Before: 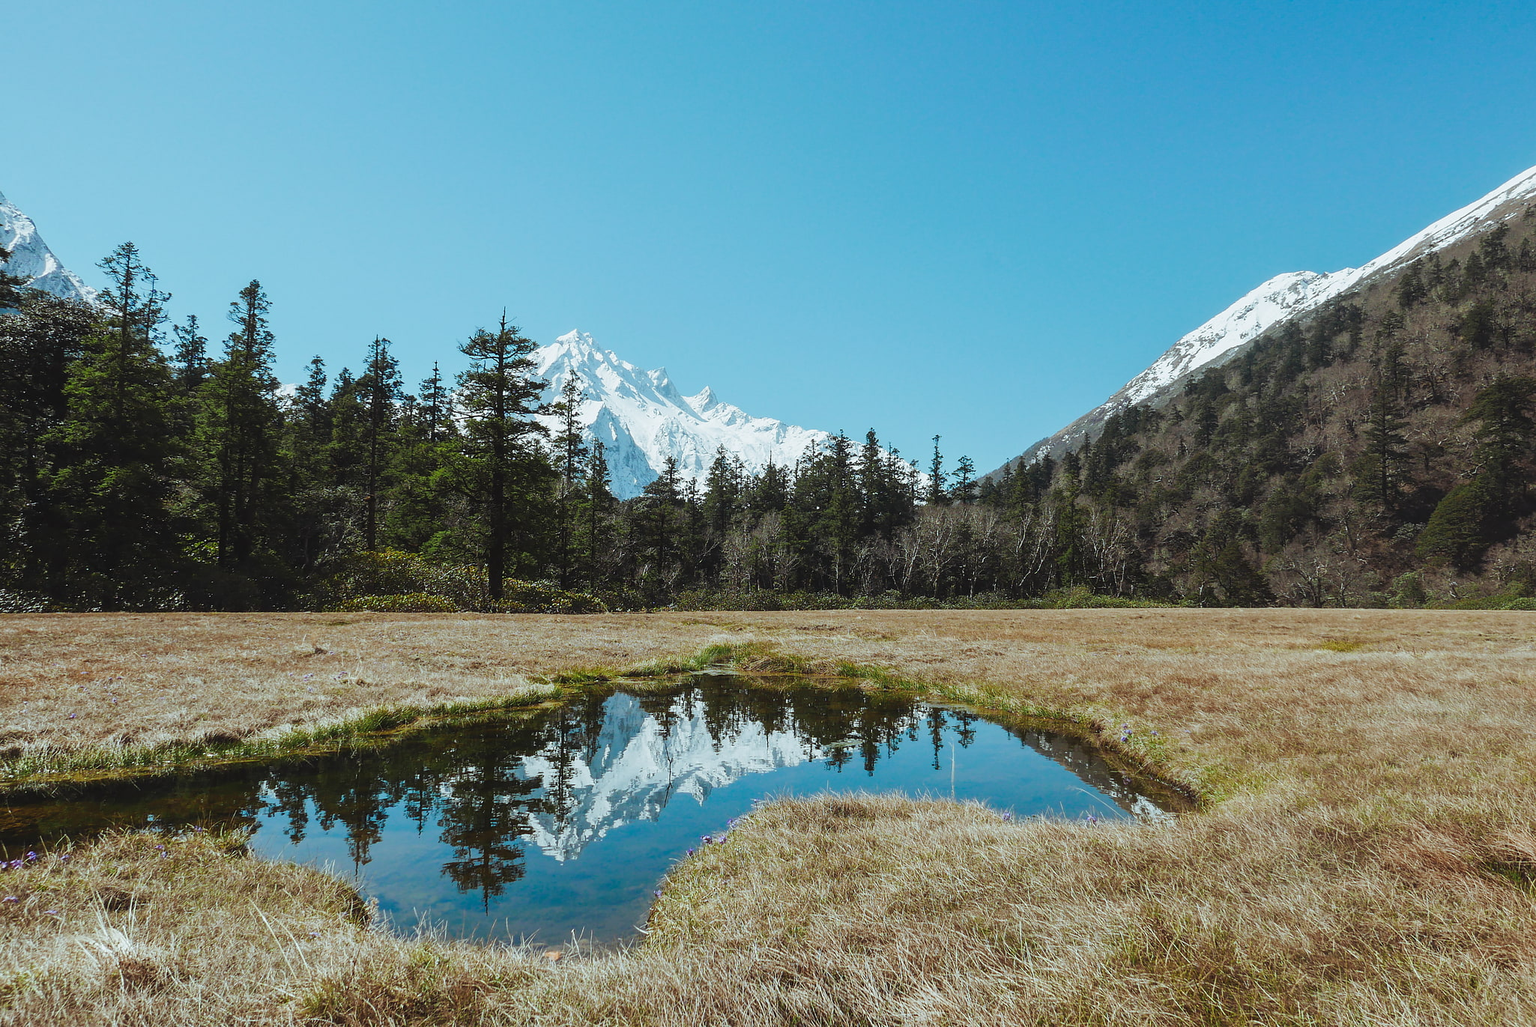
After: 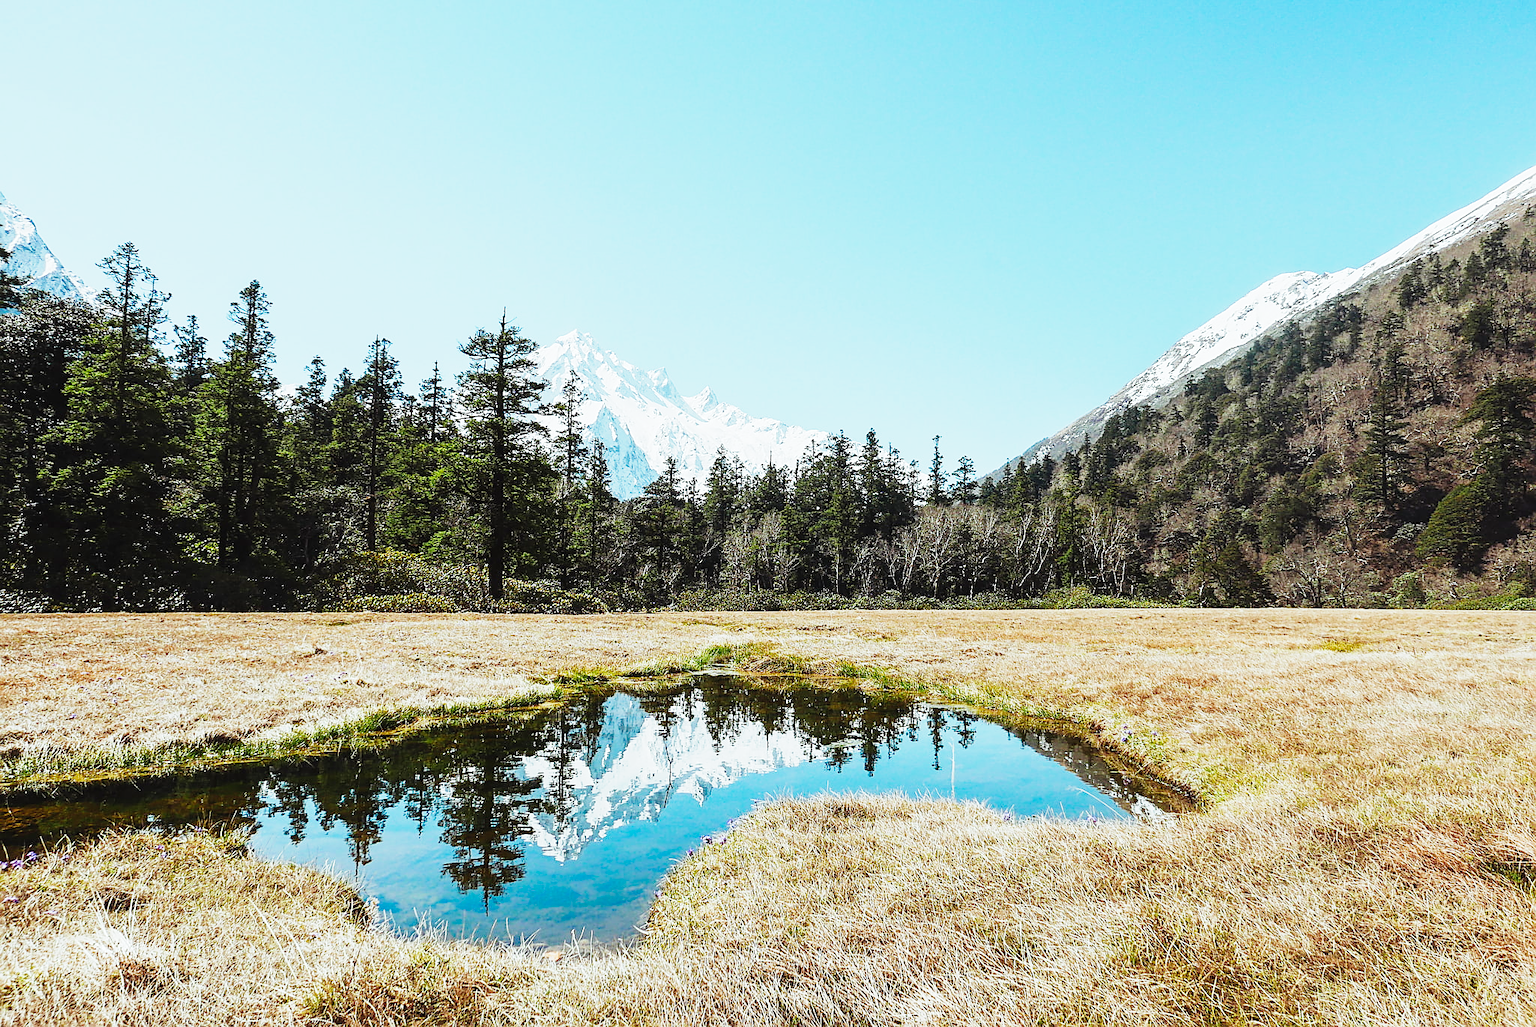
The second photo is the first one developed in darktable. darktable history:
base curve: curves: ch0 [(0, 0) (0, 0.001) (0.001, 0.001) (0.004, 0.002) (0.007, 0.004) (0.015, 0.013) (0.033, 0.045) (0.052, 0.096) (0.075, 0.17) (0.099, 0.241) (0.163, 0.42) (0.219, 0.55) (0.259, 0.616) (0.327, 0.722) (0.365, 0.765) (0.522, 0.873) (0.547, 0.881) (0.689, 0.919) (0.826, 0.952) (1, 1)], preserve colors none
sharpen: on, module defaults
